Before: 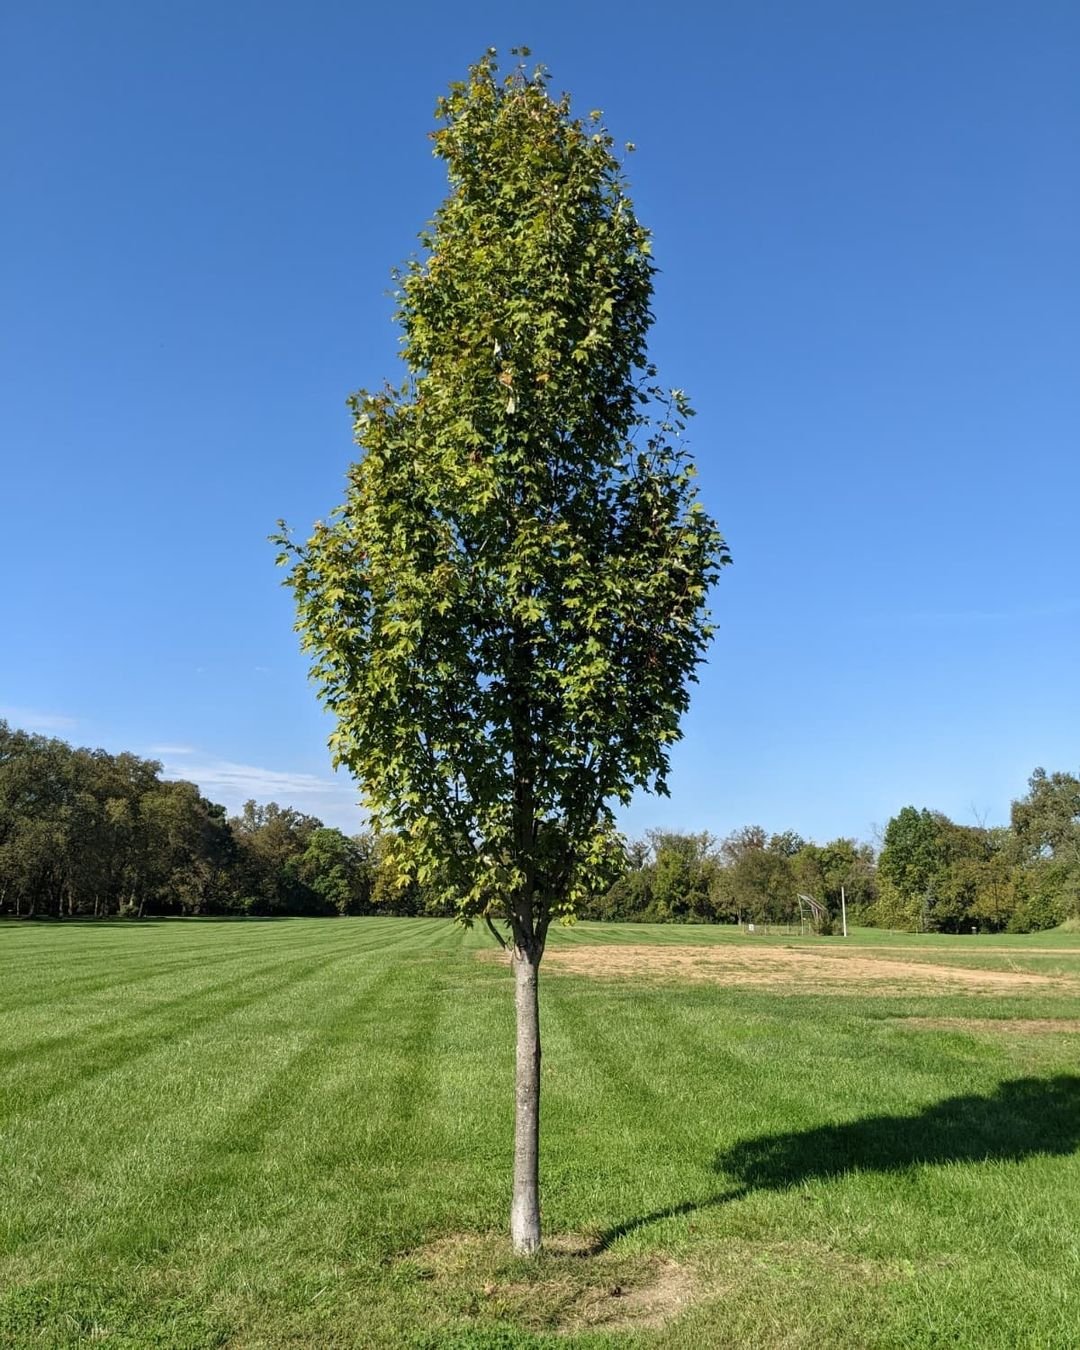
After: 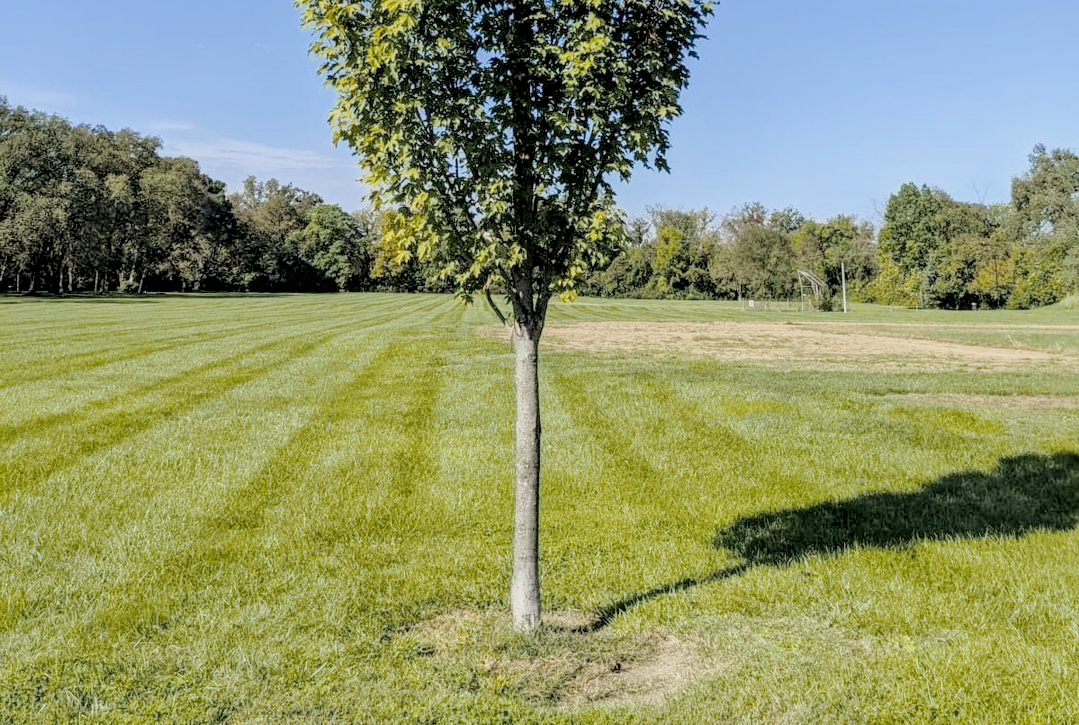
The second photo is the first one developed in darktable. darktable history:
tone curve: curves: ch0 [(0, 0) (0.07, 0.052) (0.23, 0.254) (0.486, 0.53) (0.822, 0.825) (0.994, 0.955)]; ch1 [(0, 0) (0.226, 0.261) (0.379, 0.442) (0.469, 0.472) (0.495, 0.495) (0.514, 0.504) (0.561, 0.568) (0.59, 0.612) (1, 1)]; ch2 [(0, 0) (0.269, 0.299) (0.459, 0.441) (0.498, 0.499) (0.523, 0.52) (0.586, 0.569) (0.635, 0.617) (0.659, 0.681) (0.718, 0.764) (1, 1)], color space Lab, independent channels, preserve colors none
filmic rgb: black relative exposure -6.98 EV, white relative exposure 5.63 EV, hardness 2.86
white balance: red 1, blue 1
exposure: black level correction 0, exposure 1 EV, compensate highlight preservation false
tone equalizer: -8 EV 0.25 EV, -7 EV 0.417 EV, -6 EV 0.417 EV, -5 EV 0.25 EV, -3 EV -0.25 EV, -2 EV -0.417 EV, -1 EV -0.417 EV, +0 EV -0.25 EV, edges refinement/feathering 500, mask exposure compensation -1.57 EV, preserve details guided filter
local contrast: detail 130%
crop and rotate: top 46.237%
